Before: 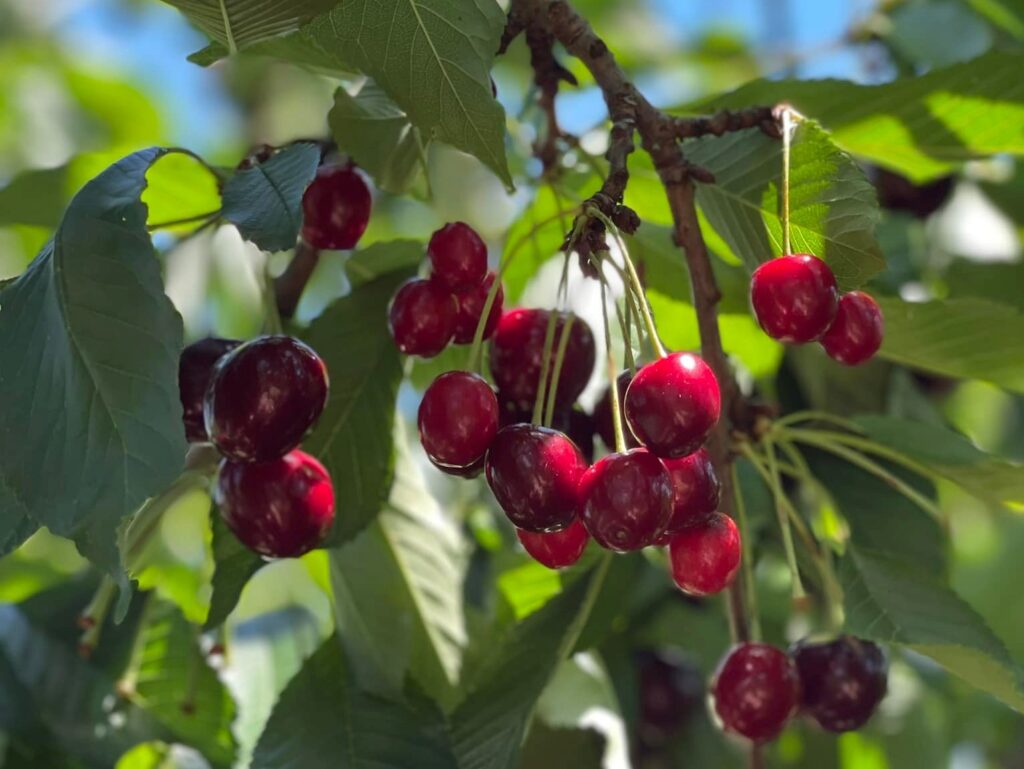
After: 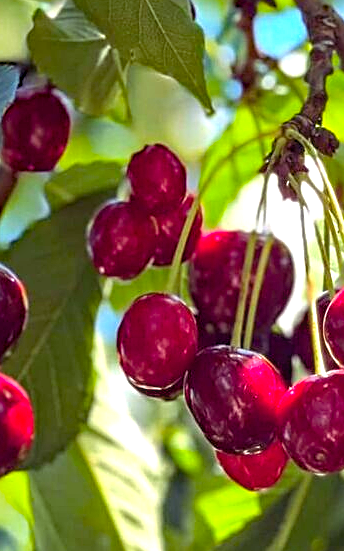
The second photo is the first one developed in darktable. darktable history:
local contrast: on, module defaults
sharpen: on, module defaults
exposure: exposure 1 EV, compensate exposure bias true, compensate highlight preservation false
color balance rgb: shadows lift › luminance 0.695%, shadows lift › chroma 6.979%, shadows lift › hue 302.59°, power › hue 208.54°, highlights gain › chroma 0.272%, highlights gain › hue 329.69°, perceptual saturation grading › global saturation 25.618%
haze removal: strength 0.304, distance 0.251, compatibility mode true, adaptive false
crop and rotate: left 29.491%, top 10.232%, right 36.828%, bottom 18.004%
